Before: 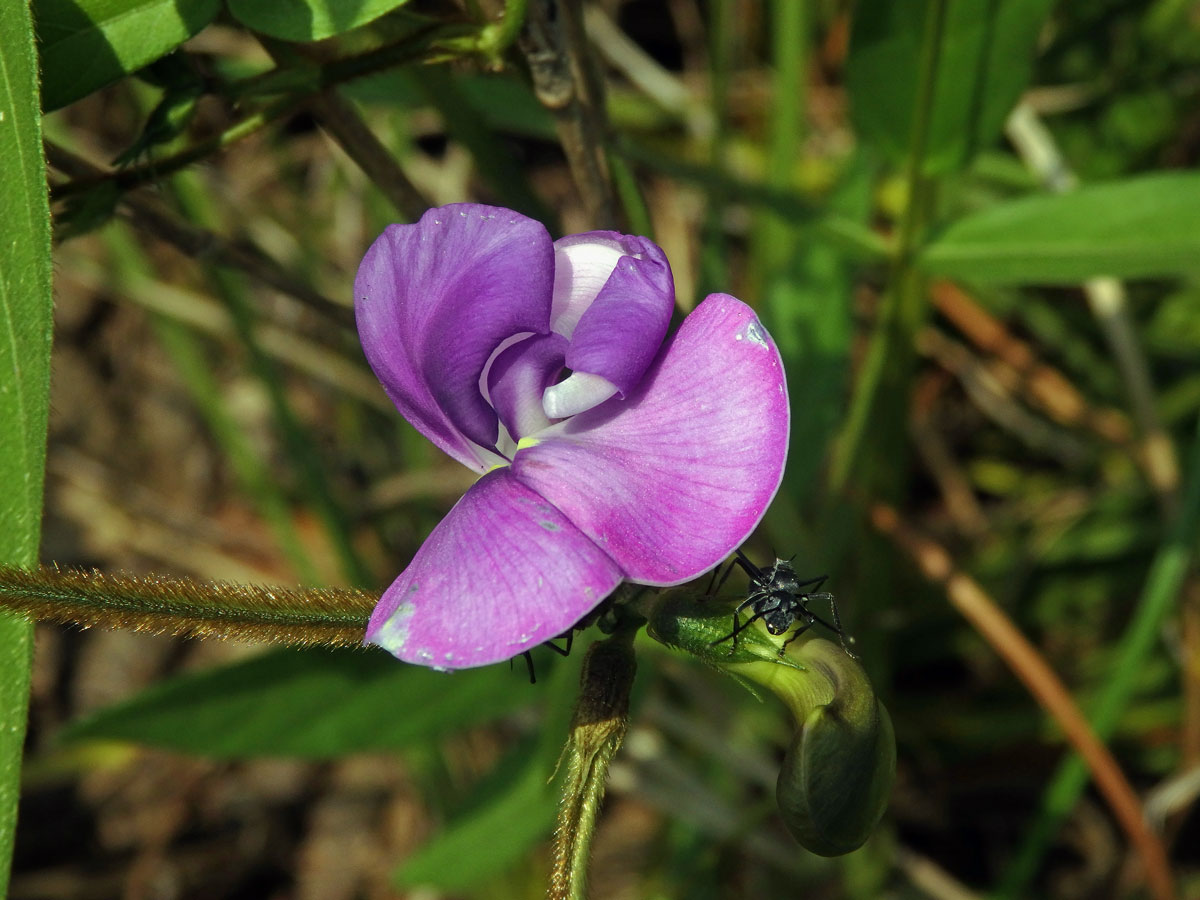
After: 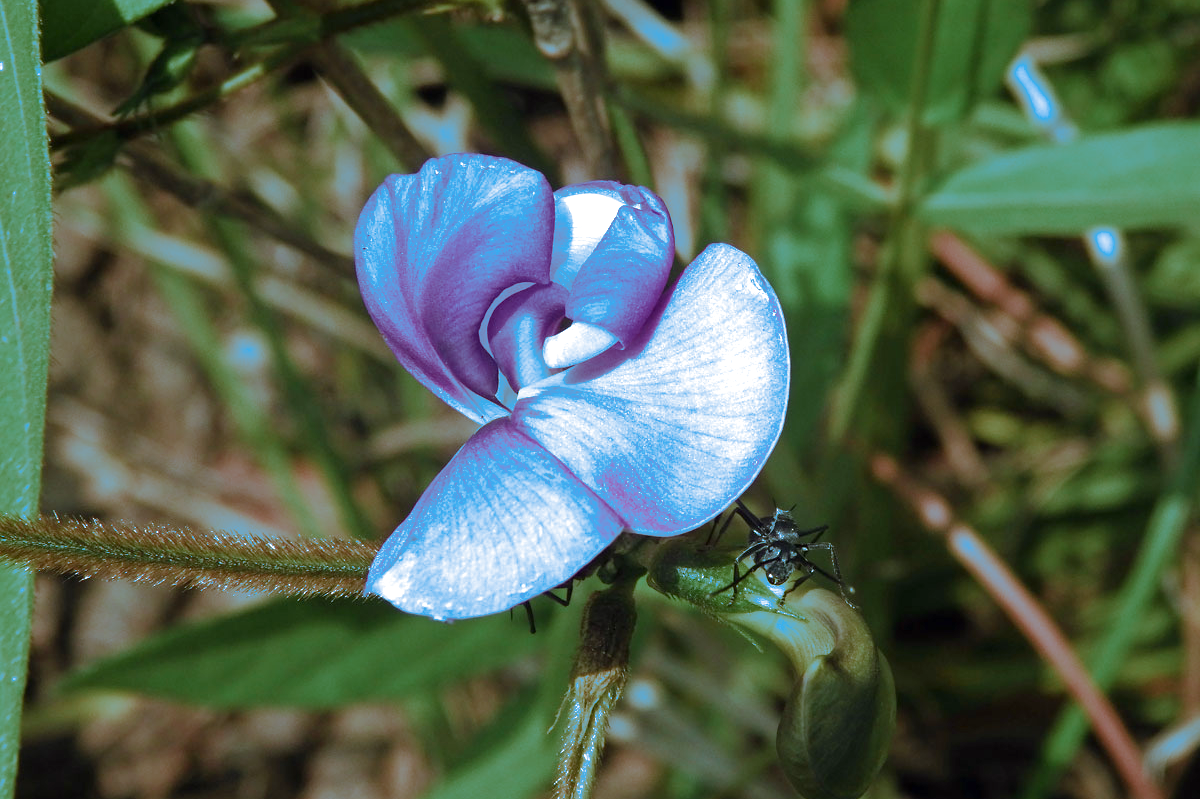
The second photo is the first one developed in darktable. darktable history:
crop and rotate: top 5.609%, bottom 5.609%
exposure: black level correction 0, exposure 0.7 EV, compensate exposure bias true, compensate highlight preservation false
split-toning: shadows › hue 220°, shadows › saturation 0.64, highlights › hue 220°, highlights › saturation 0.64, balance 0, compress 5.22%
